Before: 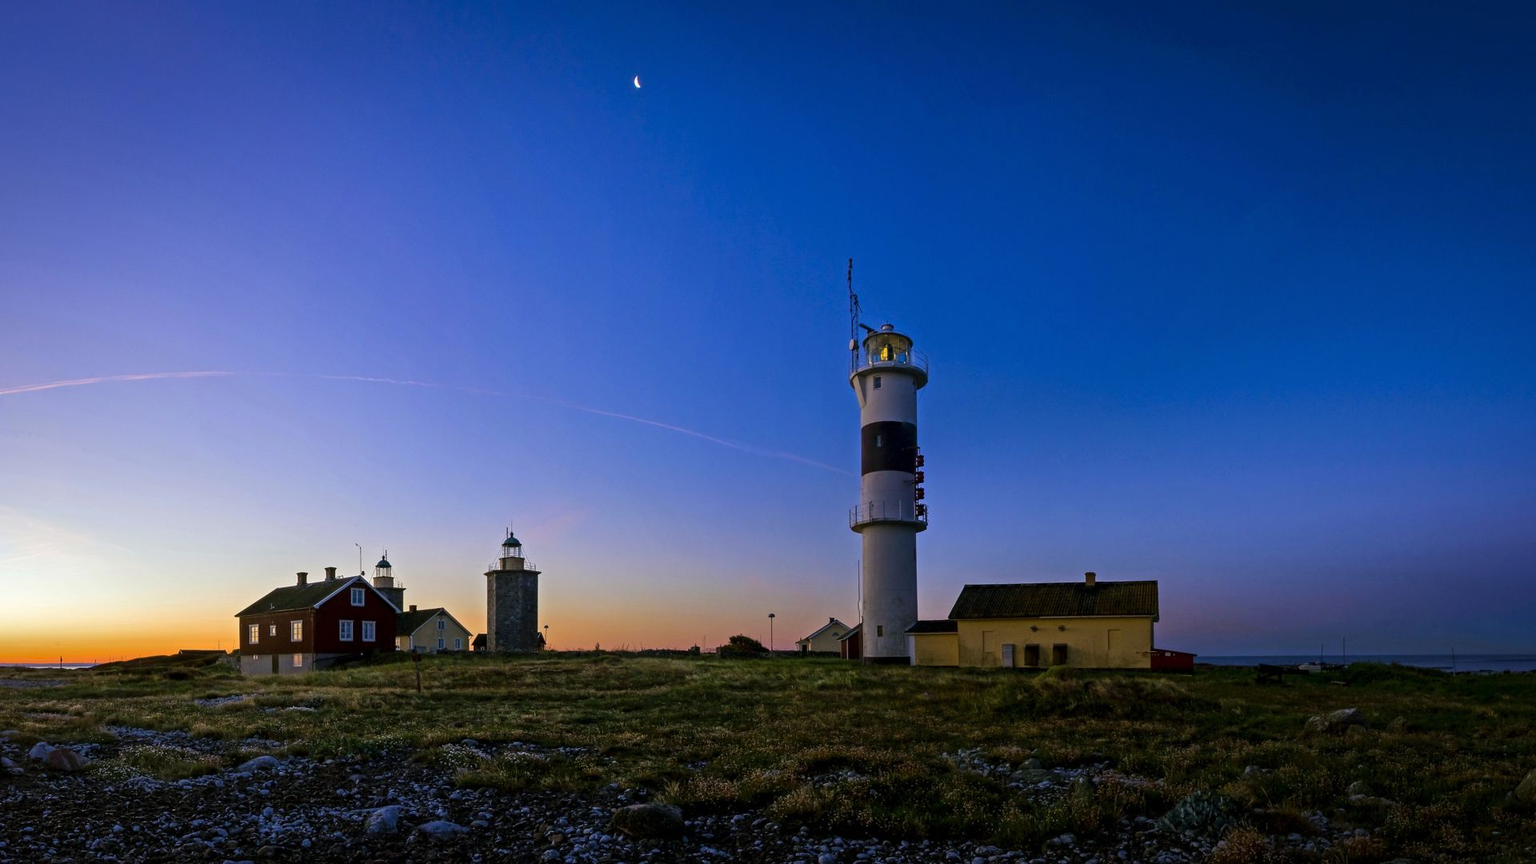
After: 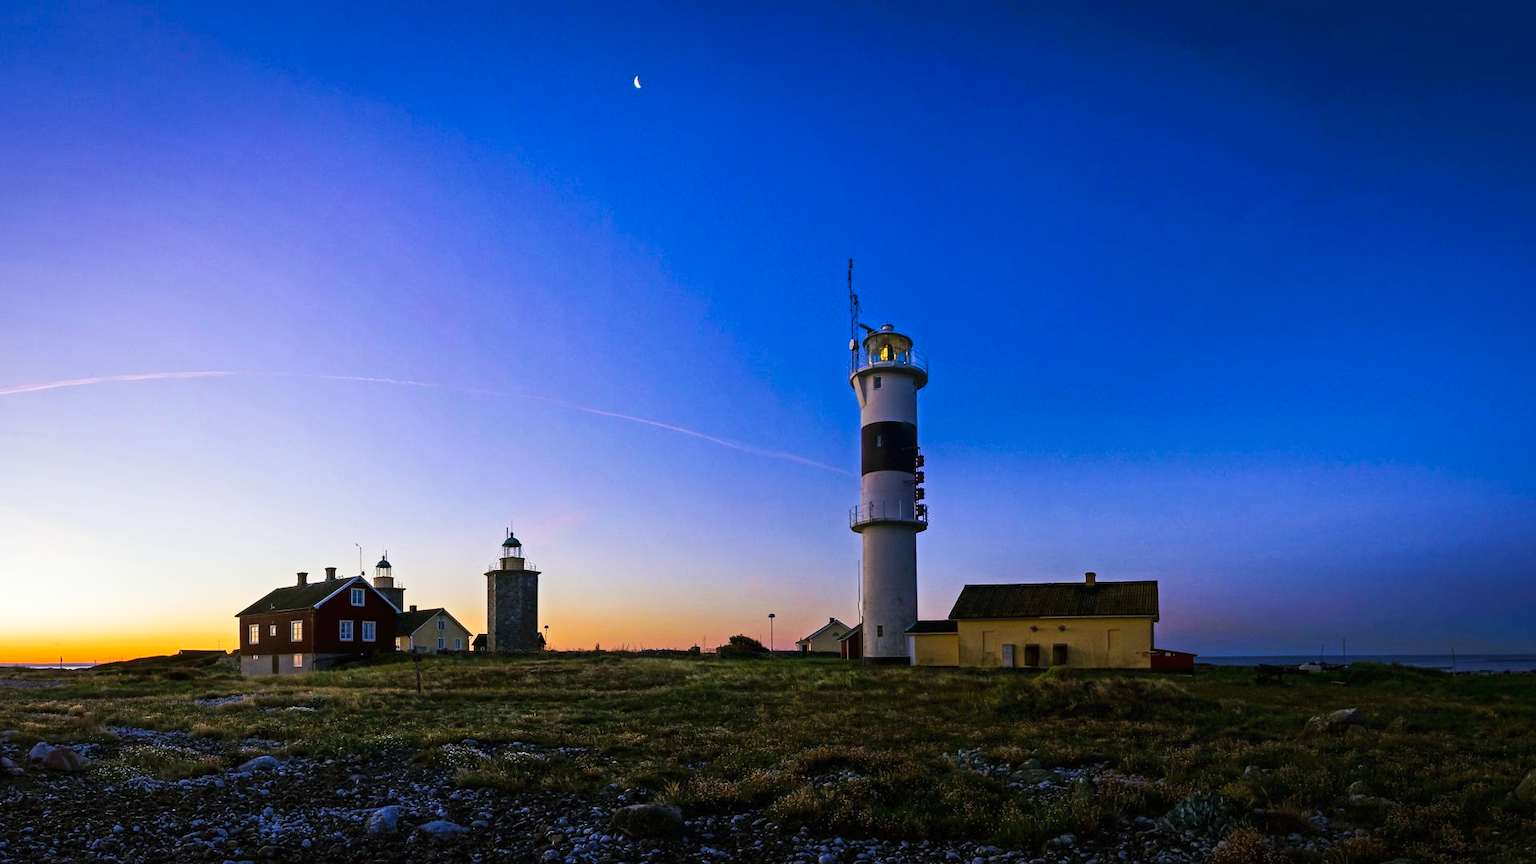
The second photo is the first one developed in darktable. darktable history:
tone curve: curves: ch0 [(0, 0) (0.003, 0.017) (0.011, 0.018) (0.025, 0.03) (0.044, 0.051) (0.069, 0.075) (0.1, 0.104) (0.136, 0.138) (0.177, 0.183) (0.224, 0.237) (0.277, 0.294) (0.335, 0.361) (0.399, 0.446) (0.468, 0.552) (0.543, 0.66) (0.623, 0.753) (0.709, 0.843) (0.801, 0.912) (0.898, 0.962) (1, 1)], preserve colors none
